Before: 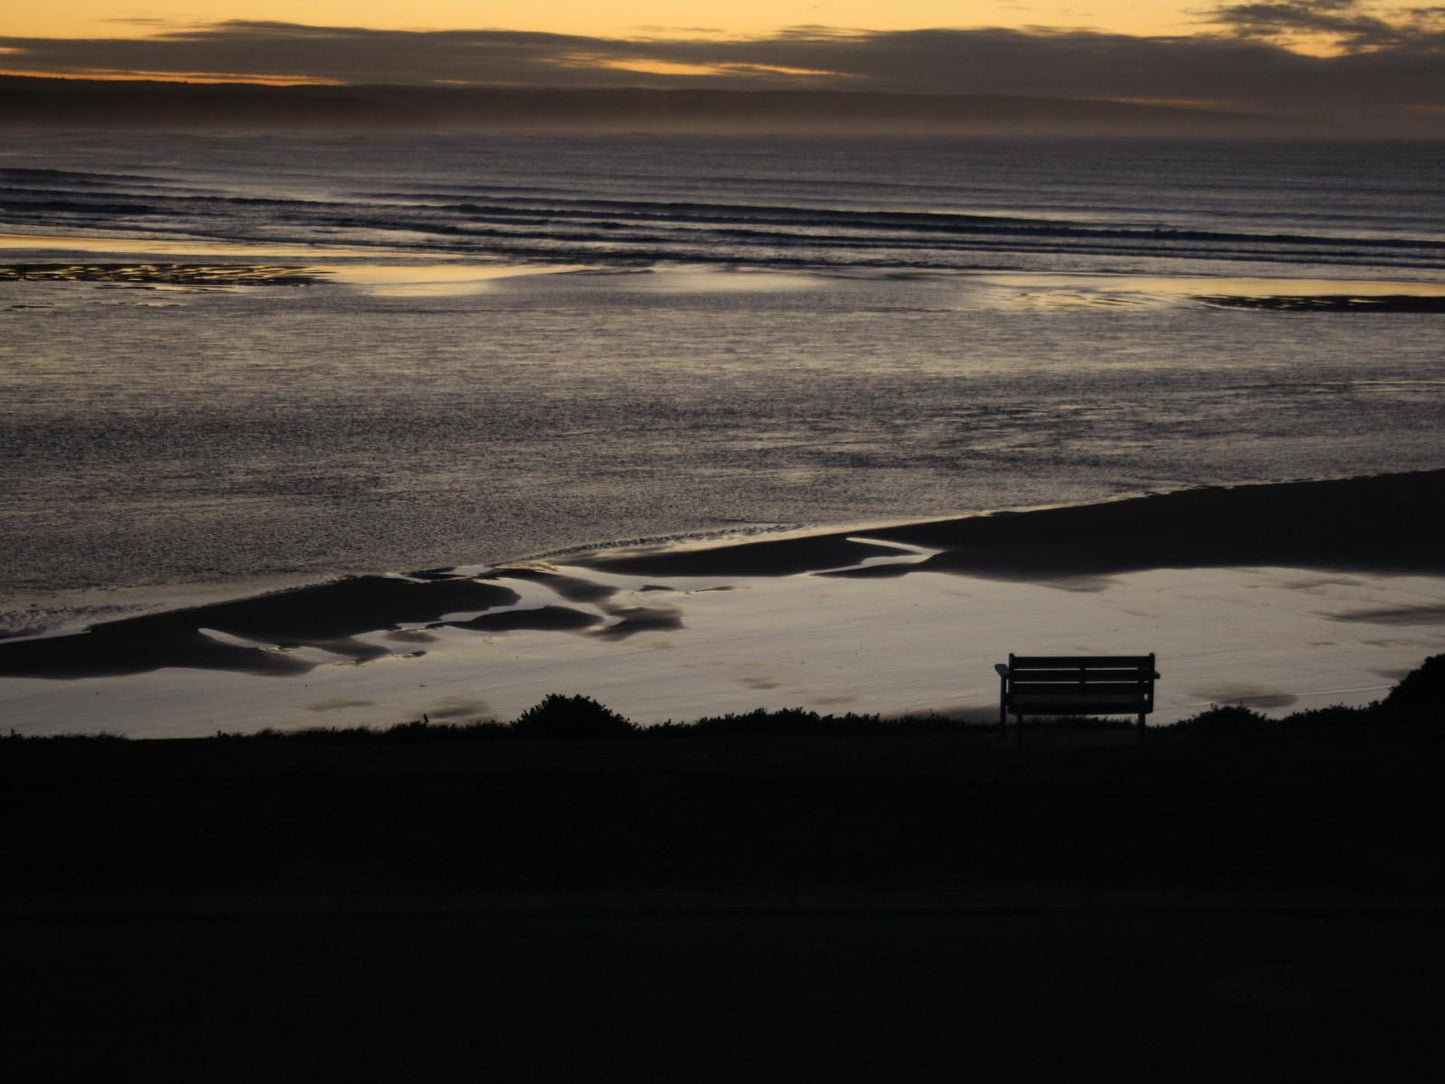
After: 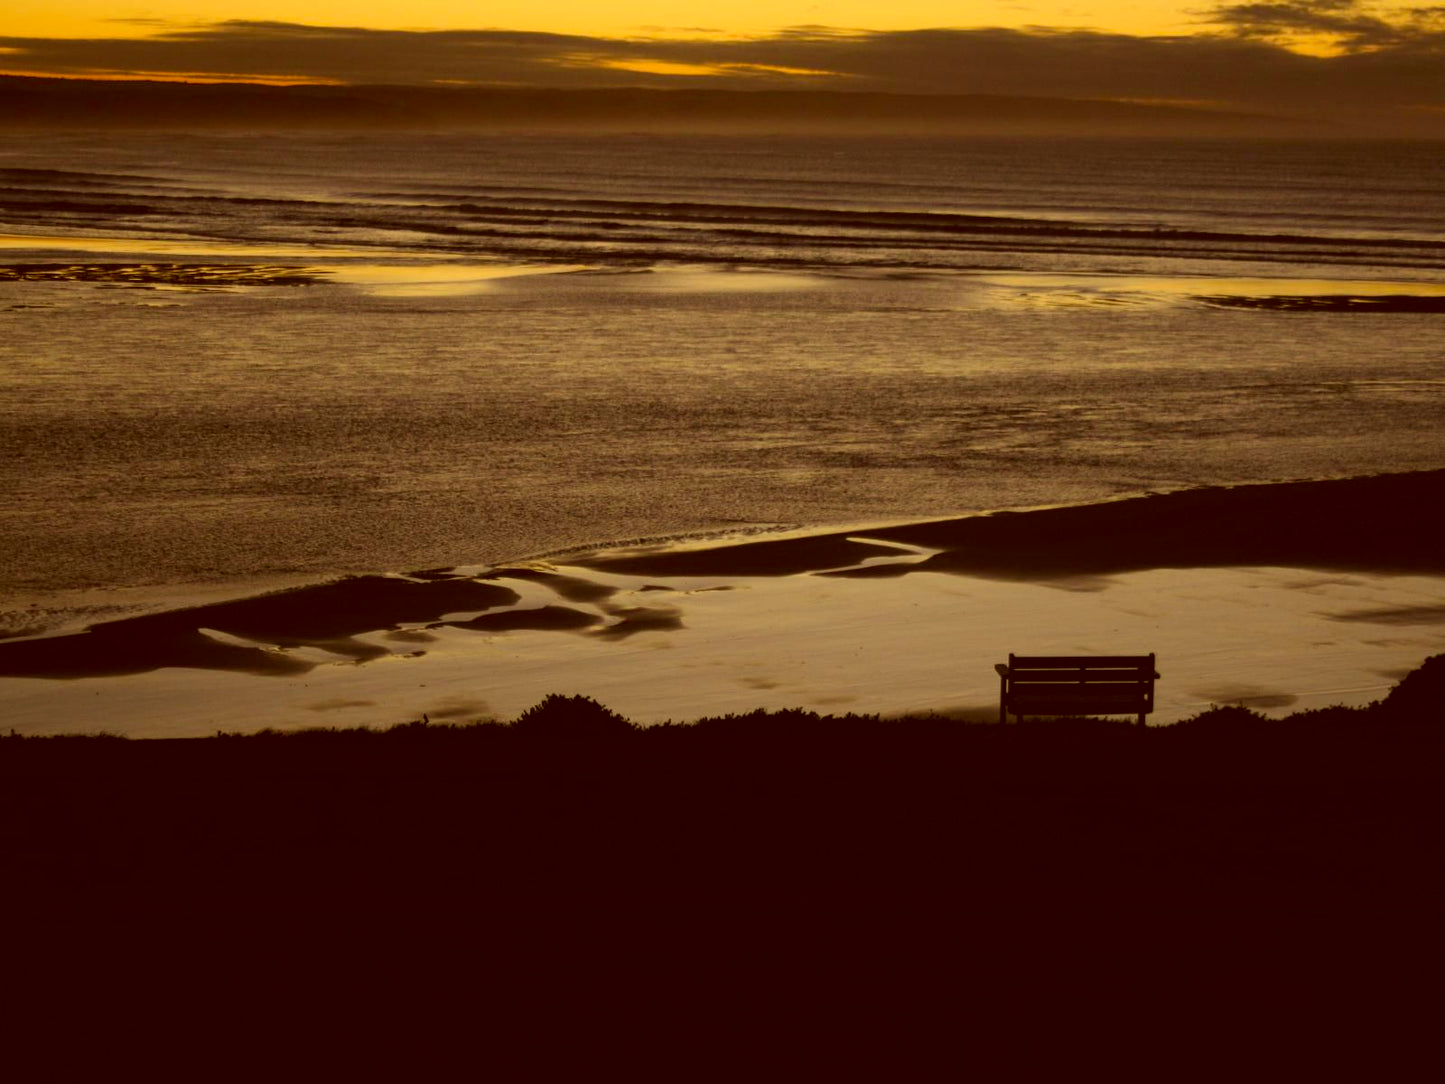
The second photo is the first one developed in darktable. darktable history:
color correction: highlights a* 1.13, highlights b* 24.07, shadows a* 16.06, shadows b* 25.04
contrast brightness saturation: saturation 0.103
